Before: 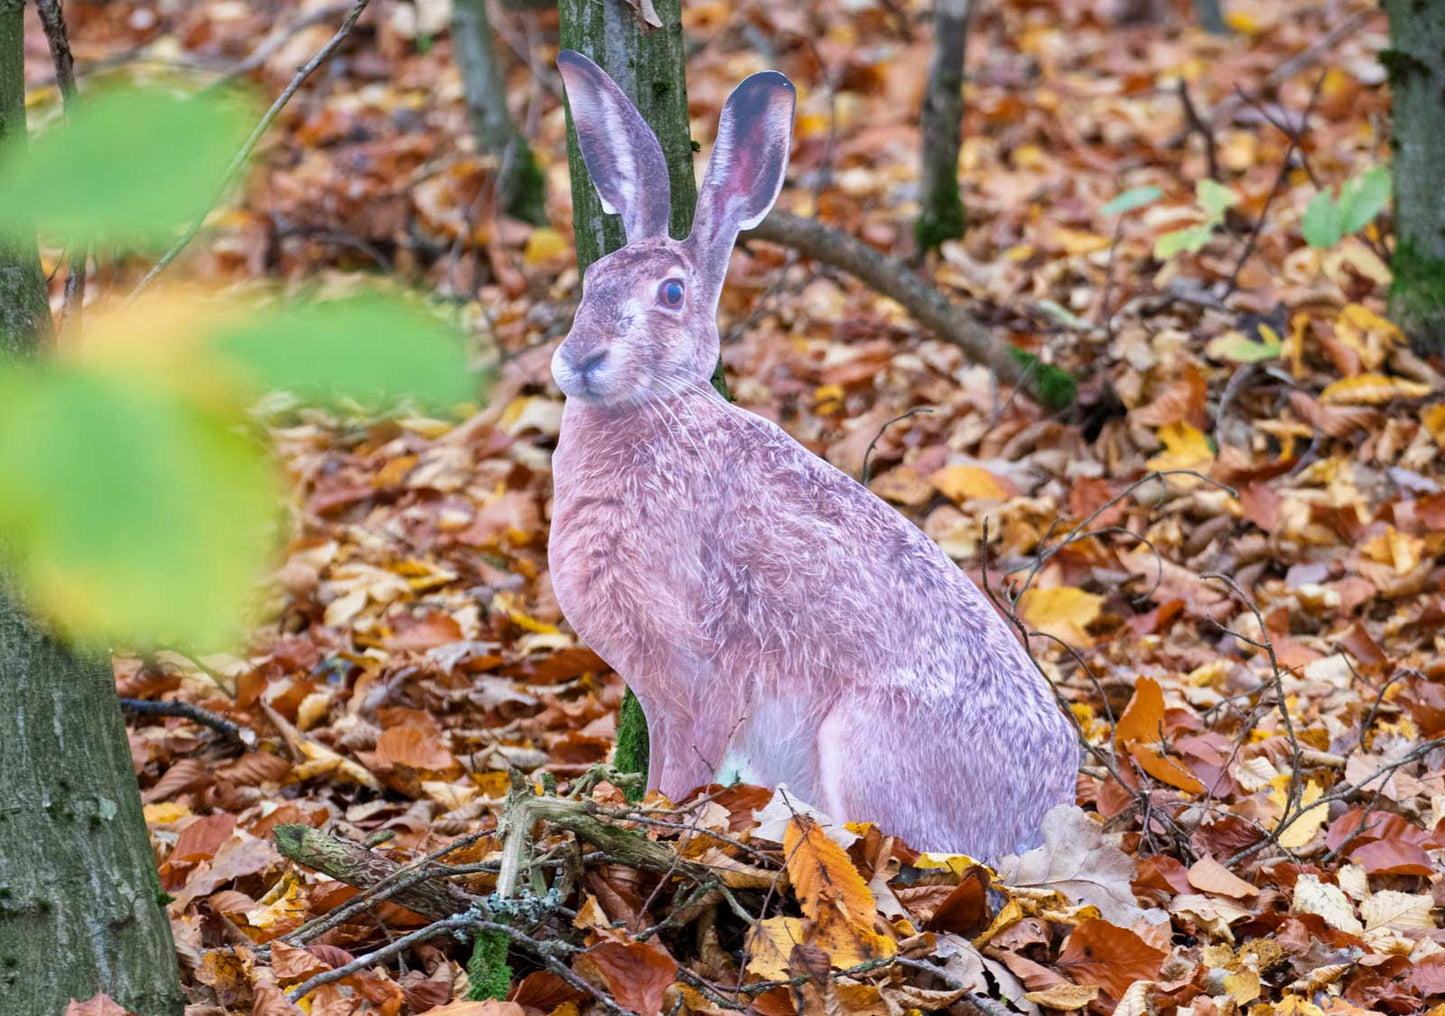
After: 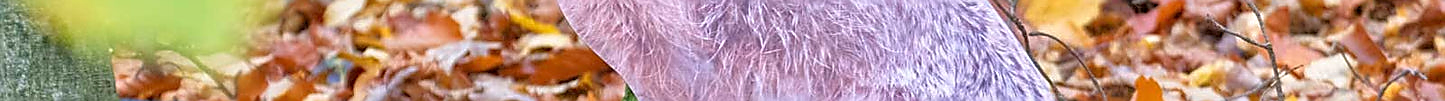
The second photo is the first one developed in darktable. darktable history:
crop and rotate: top 59.084%, bottom 30.916%
tone equalizer: -7 EV 0.15 EV, -6 EV 0.6 EV, -5 EV 1.15 EV, -4 EV 1.33 EV, -3 EV 1.15 EV, -2 EV 0.6 EV, -1 EV 0.15 EV, mask exposure compensation -0.5 EV
white balance: emerald 1
sharpen: radius 1.4, amount 1.25, threshold 0.7
